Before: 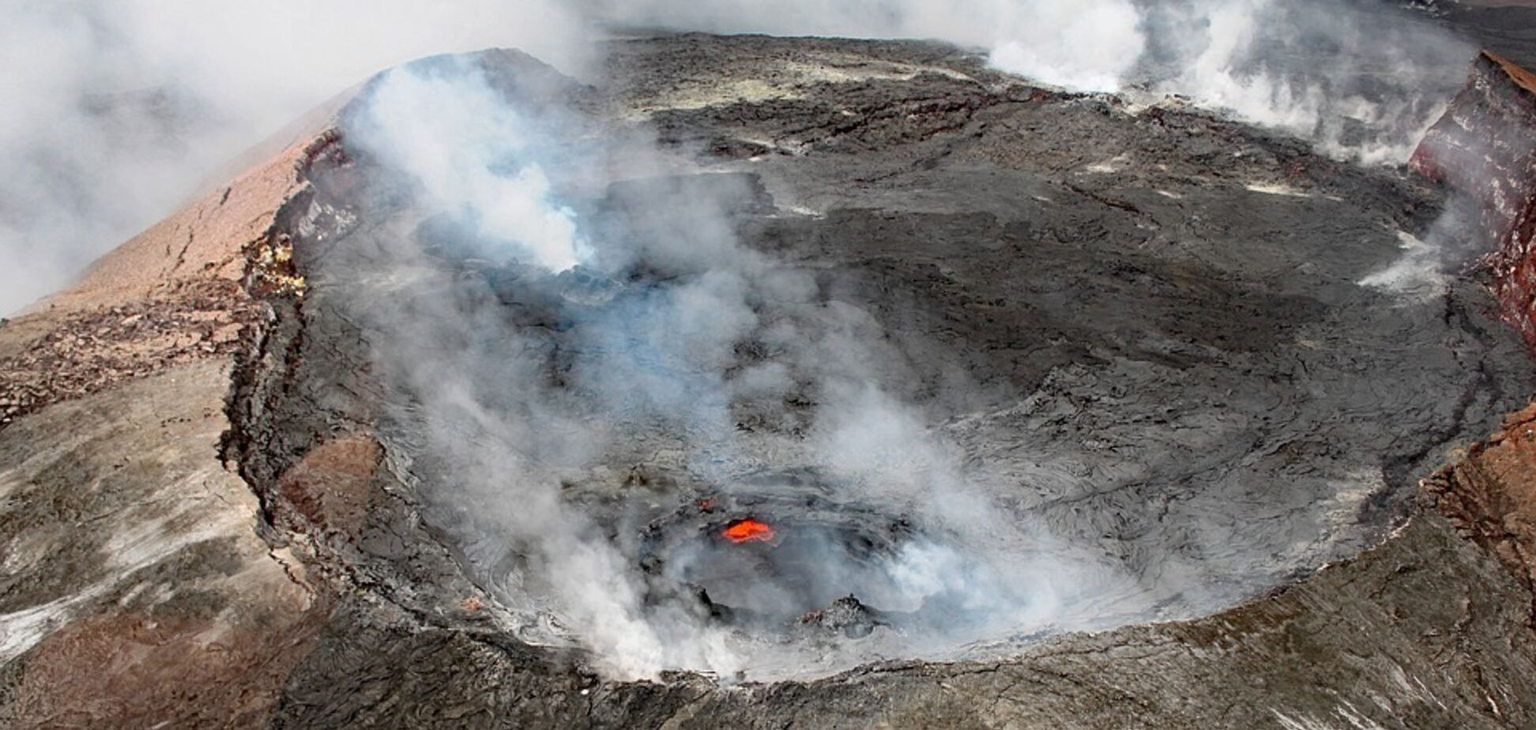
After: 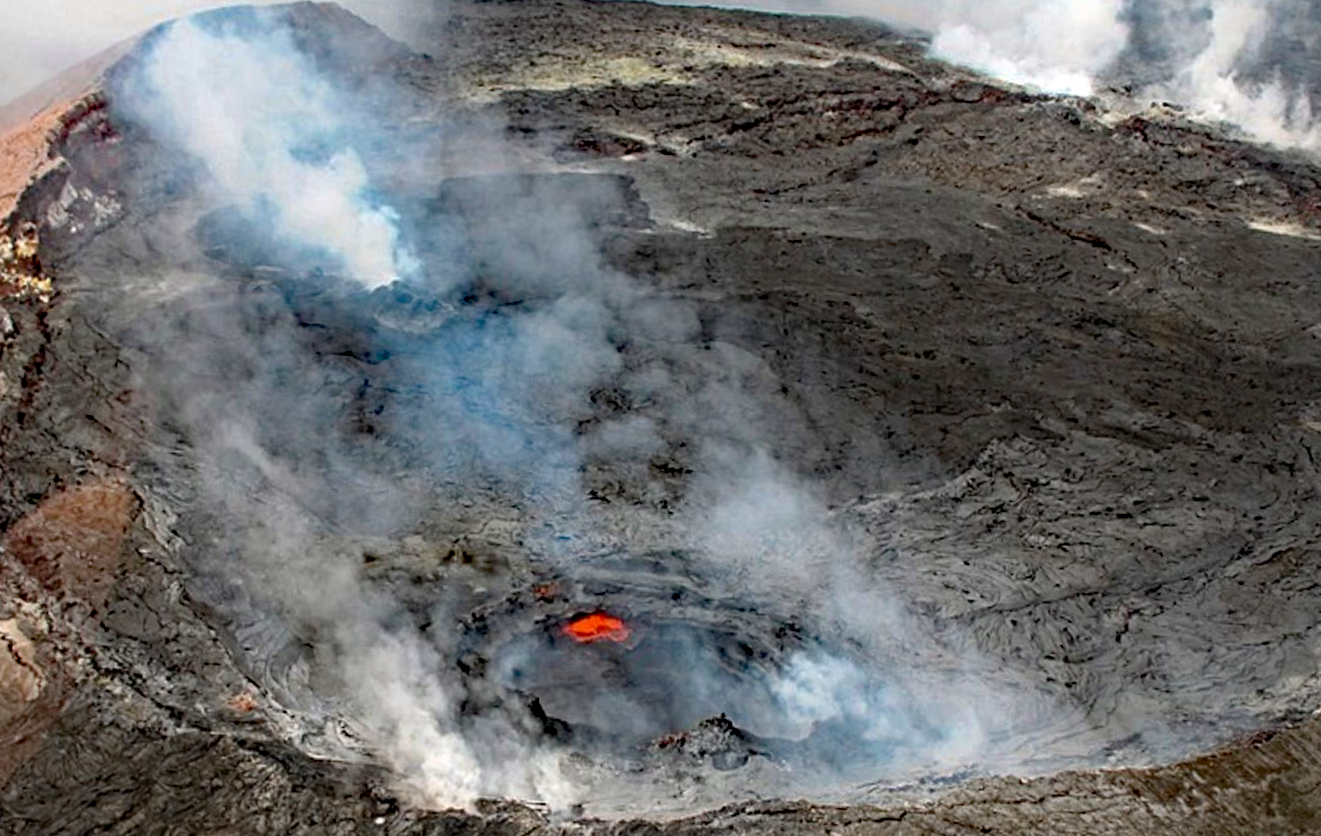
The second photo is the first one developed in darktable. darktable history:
haze removal: strength 0.49, distance 0.427, compatibility mode true, adaptive false
crop and rotate: angle -2.87°, left 14.111%, top 0.035%, right 10.864%, bottom 0.054%
